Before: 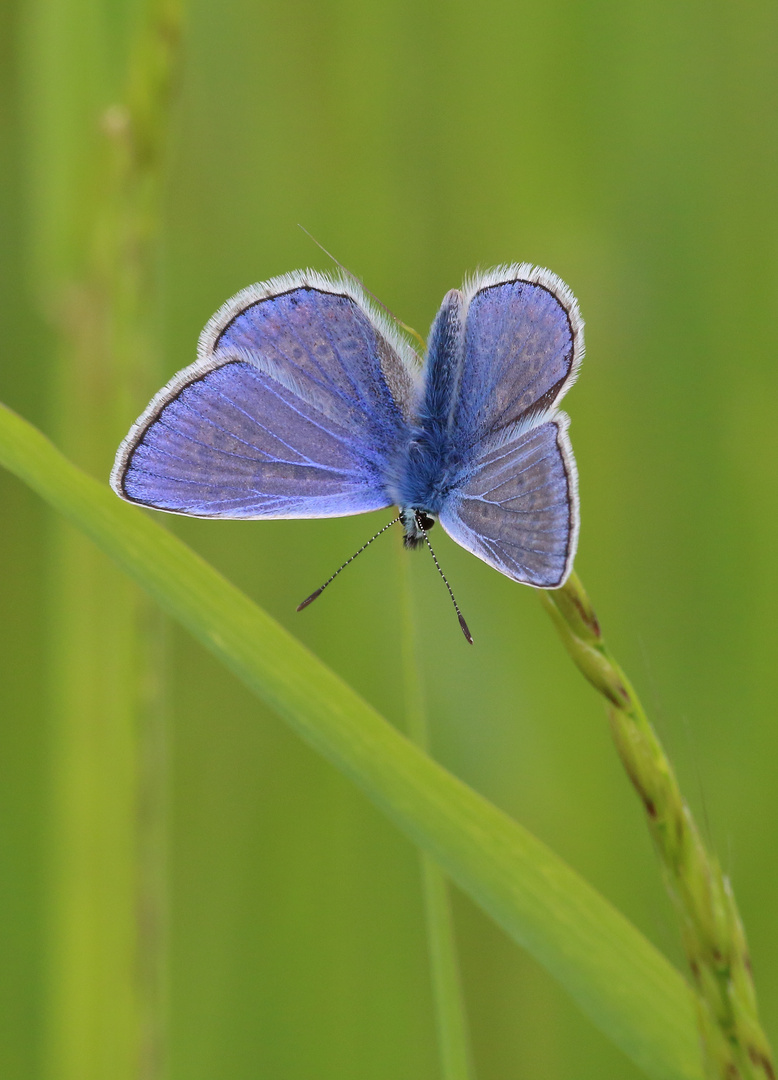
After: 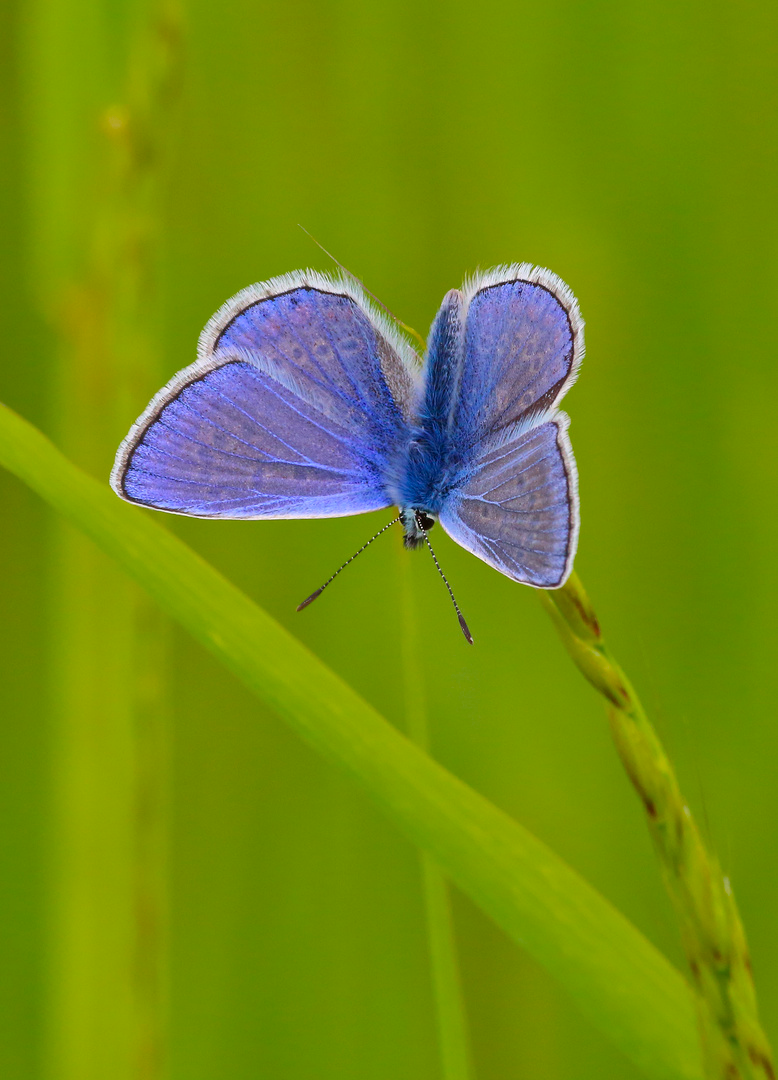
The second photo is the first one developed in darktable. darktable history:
color correction: highlights b* 2.89
color balance rgb: perceptual saturation grading › global saturation 42.924%, global vibrance 9.415%
tone equalizer: edges refinement/feathering 500, mask exposure compensation -1.57 EV, preserve details no
